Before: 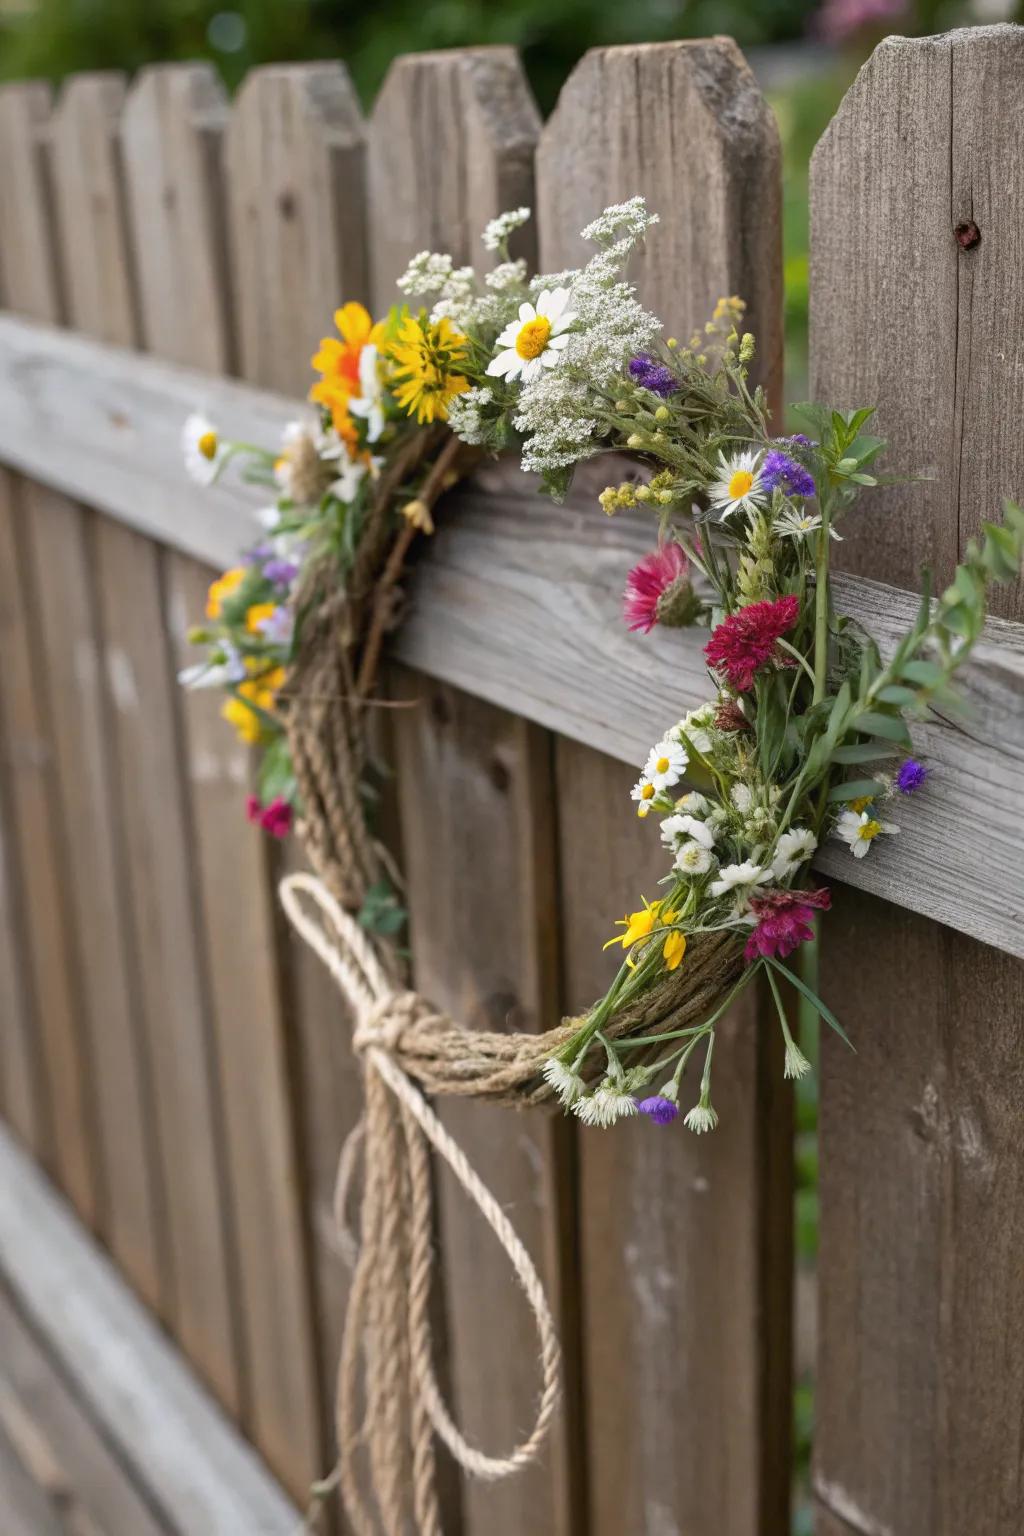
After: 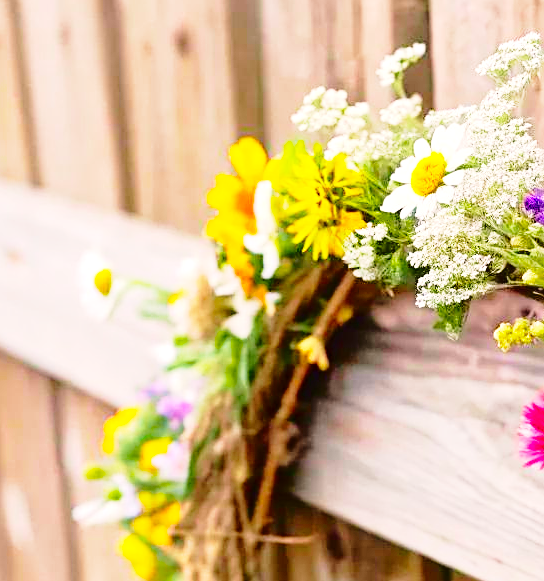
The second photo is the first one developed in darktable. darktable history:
crop: left 10.287%, top 10.738%, right 36.507%, bottom 51.401%
color balance rgb: highlights gain › luminance 7.657%, highlights gain › chroma 0.935%, highlights gain › hue 49.59°, linear chroma grading › shadows -8.716%, linear chroma grading › global chroma 9.807%, perceptual saturation grading › global saturation 29.59%, global vibrance 20%
base curve: curves: ch0 [(0, 0) (0.028, 0.03) (0.121, 0.232) (0.46, 0.748) (0.859, 0.968) (1, 1)], preserve colors none
sharpen: on, module defaults
exposure: black level correction 0, exposure 0.899 EV, compensate highlight preservation false
tone curve: curves: ch0 [(0, 0.013) (0.175, 0.11) (0.337, 0.304) (0.498, 0.485) (0.78, 0.742) (0.993, 0.954)]; ch1 [(0, 0) (0.294, 0.184) (0.359, 0.34) (0.362, 0.35) (0.43, 0.41) (0.469, 0.463) (0.495, 0.502) (0.54, 0.563) (0.612, 0.641) (1, 1)]; ch2 [(0, 0) (0.44, 0.437) (0.495, 0.502) (0.524, 0.534) (0.557, 0.56) (0.634, 0.654) (0.728, 0.722) (1, 1)], color space Lab, independent channels, preserve colors none
velvia: strength 15.34%
